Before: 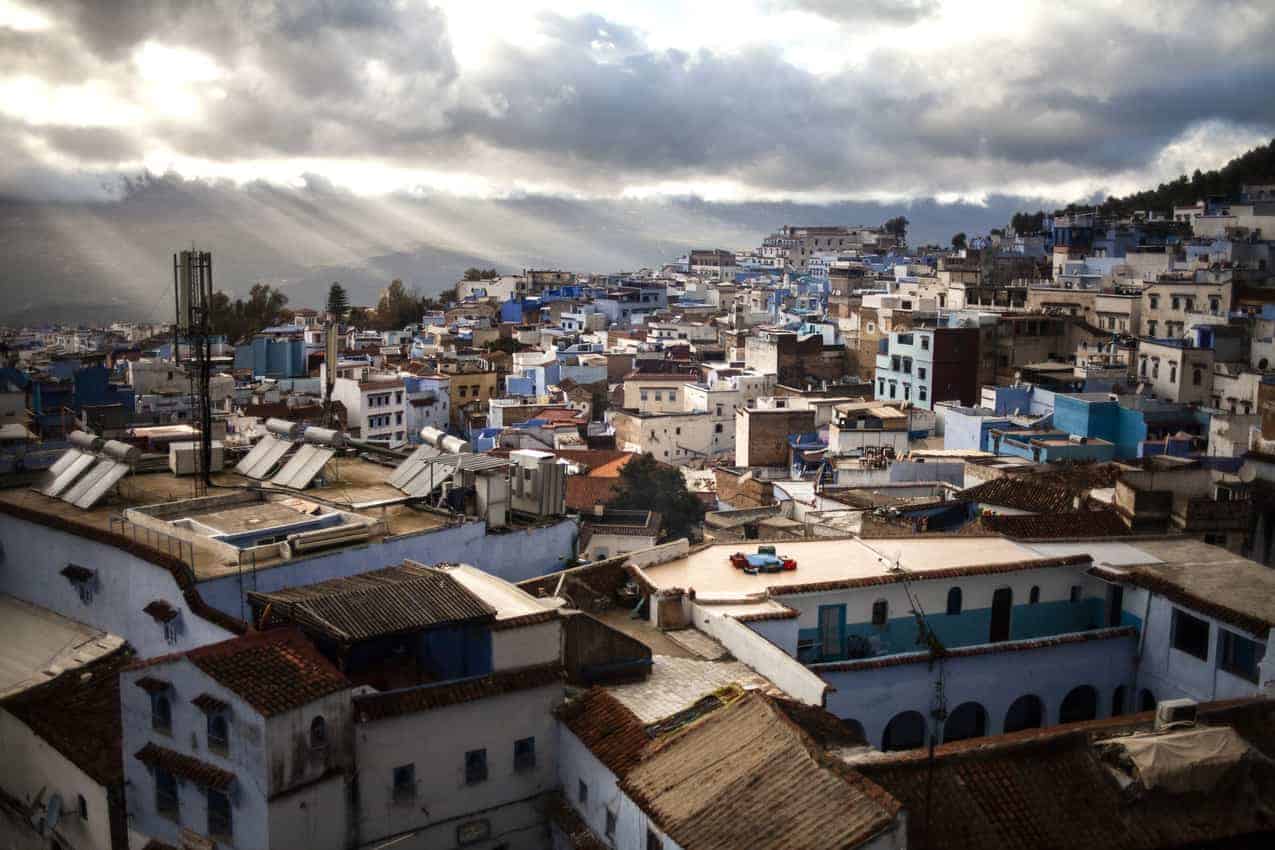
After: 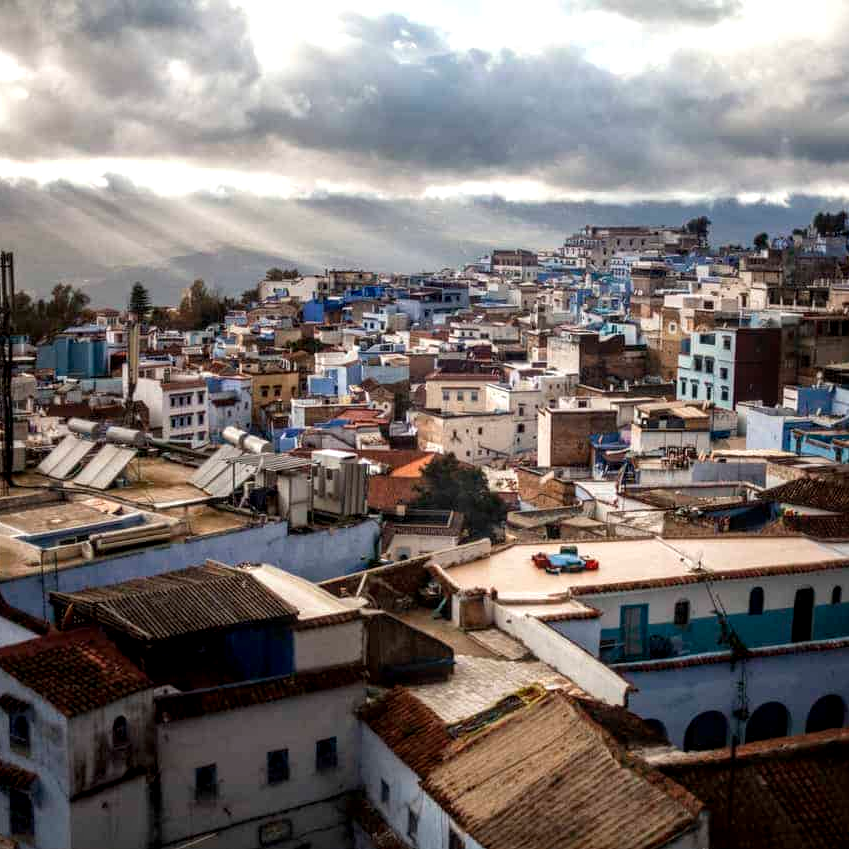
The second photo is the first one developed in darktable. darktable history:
crop and rotate: left 15.546%, right 17.787%
local contrast: on, module defaults
